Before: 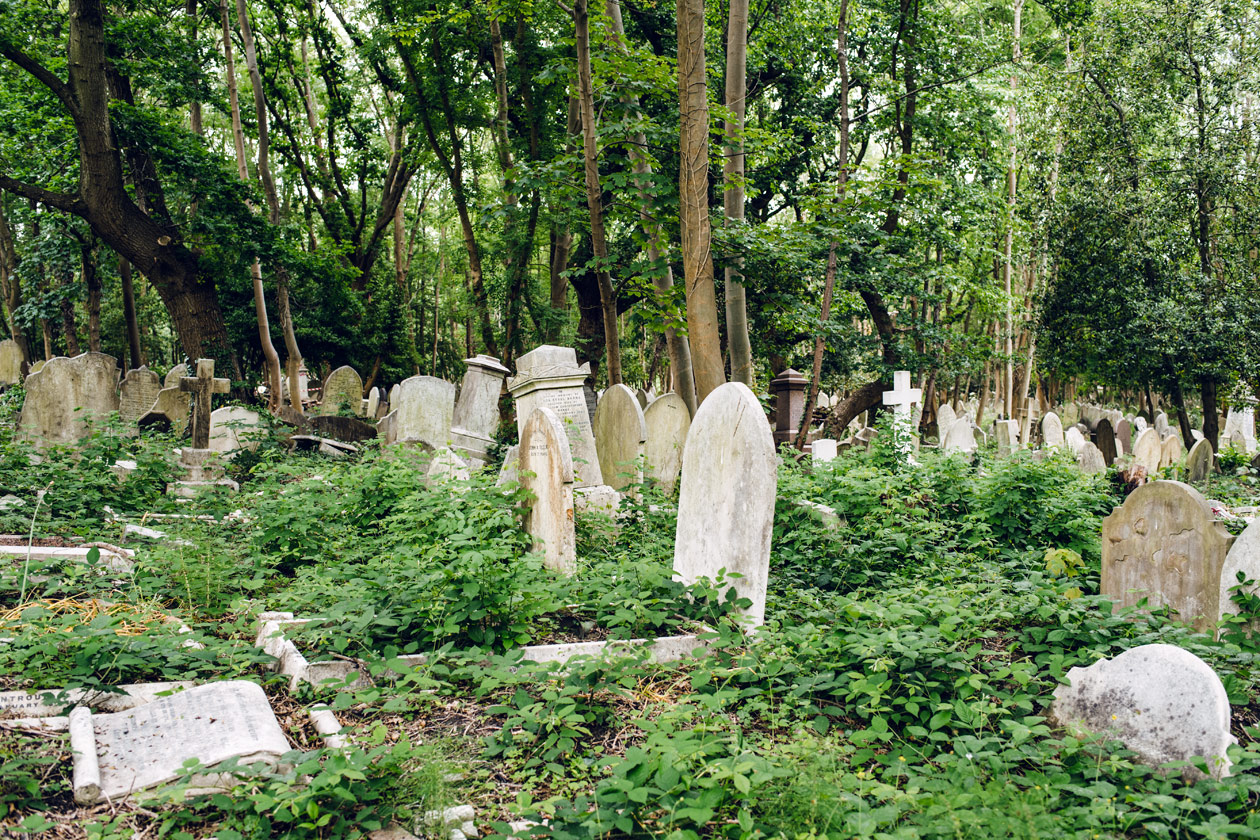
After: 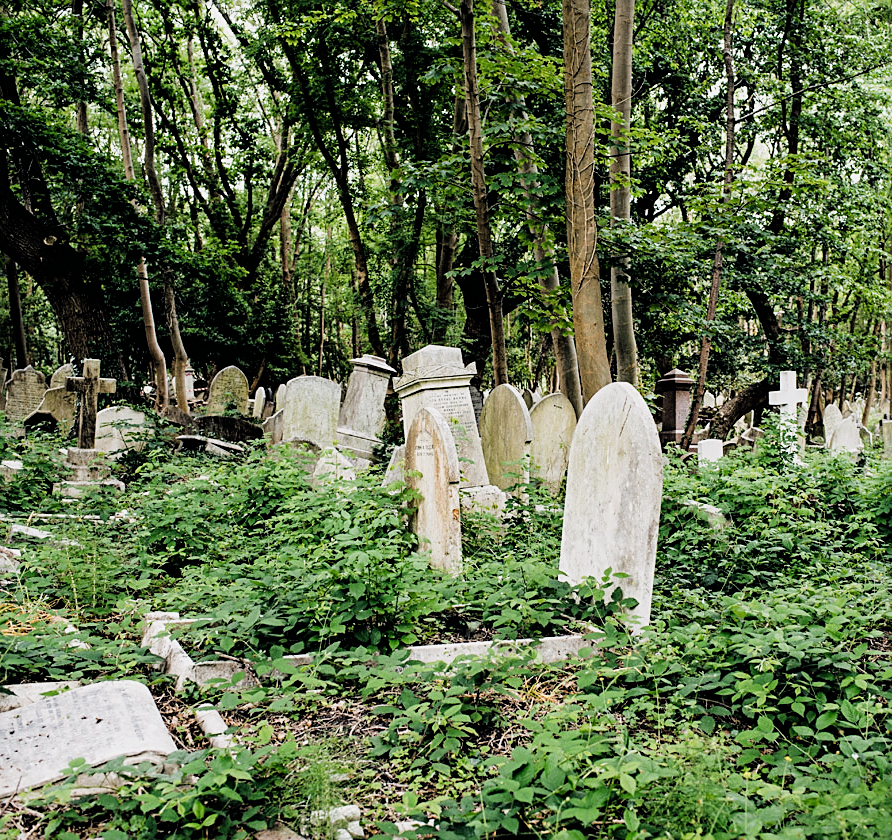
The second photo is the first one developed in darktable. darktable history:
crop and rotate: left 9.061%, right 20.142%
sharpen: on, module defaults
filmic rgb: black relative exposure -5 EV, white relative exposure 3.2 EV, hardness 3.42, contrast 1.2, highlights saturation mix -50%
